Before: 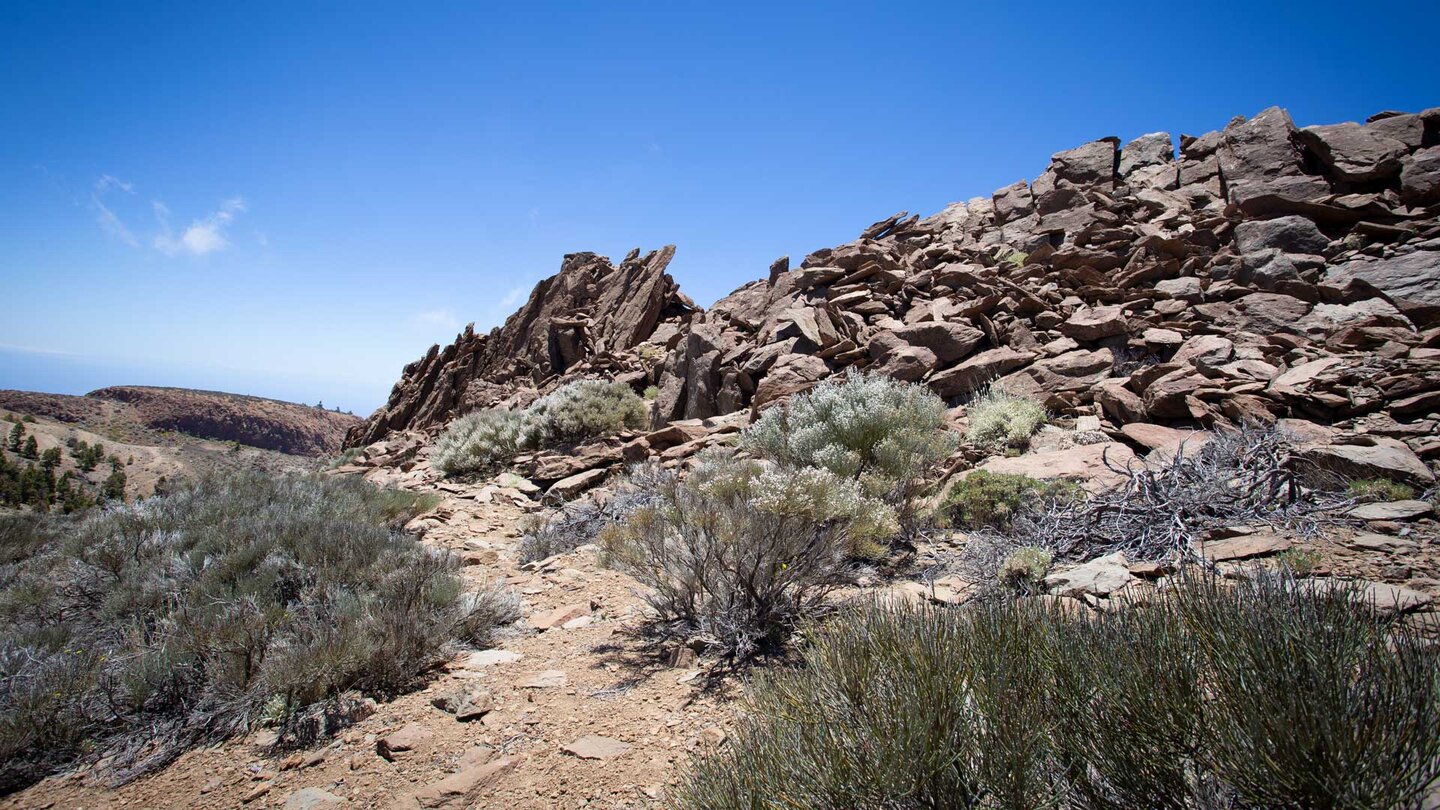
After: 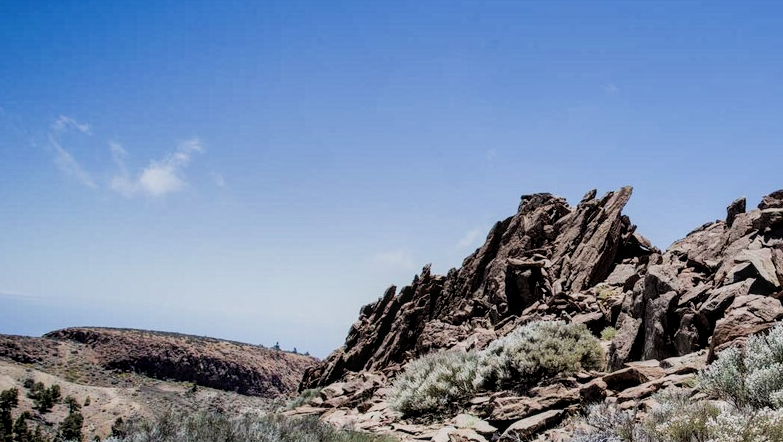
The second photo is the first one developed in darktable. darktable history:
filmic rgb: black relative exposure -5.09 EV, white relative exposure 4 EV, hardness 2.88, contrast 1.192, highlights saturation mix -29.08%, iterations of high-quality reconstruction 0
crop and rotate: left 3.029%, top 7.379%, right 42.569%, bottom 37.958%
tone equalizer: edges refinement/feathering 500, mask exposure compensation -1.57 EV, preserve details no
shadows and highlights: soften with gaussian
local contrast: on, module defaults
